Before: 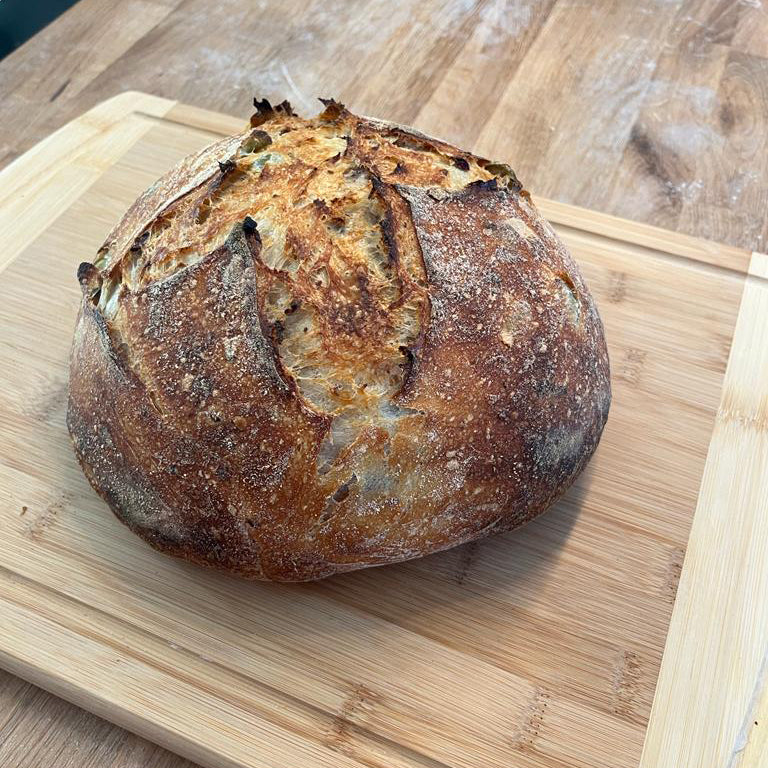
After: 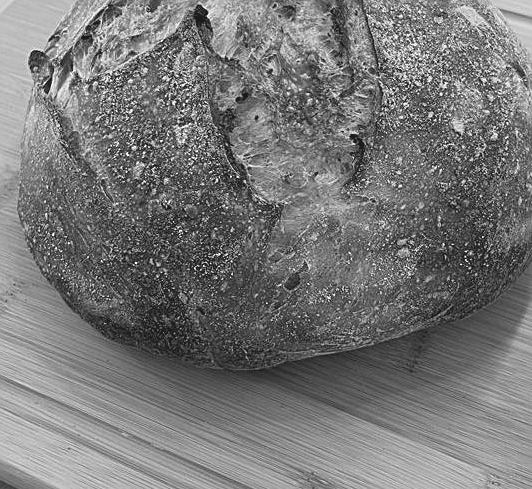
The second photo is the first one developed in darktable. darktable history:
crop: left 6.488%, top 27.668%, right 24.183%, bottom 8.656%
contrast brightness saturation: contrast -0.19, saturation 0.19
monochrome: size 1
sharpen: on, module defaults
